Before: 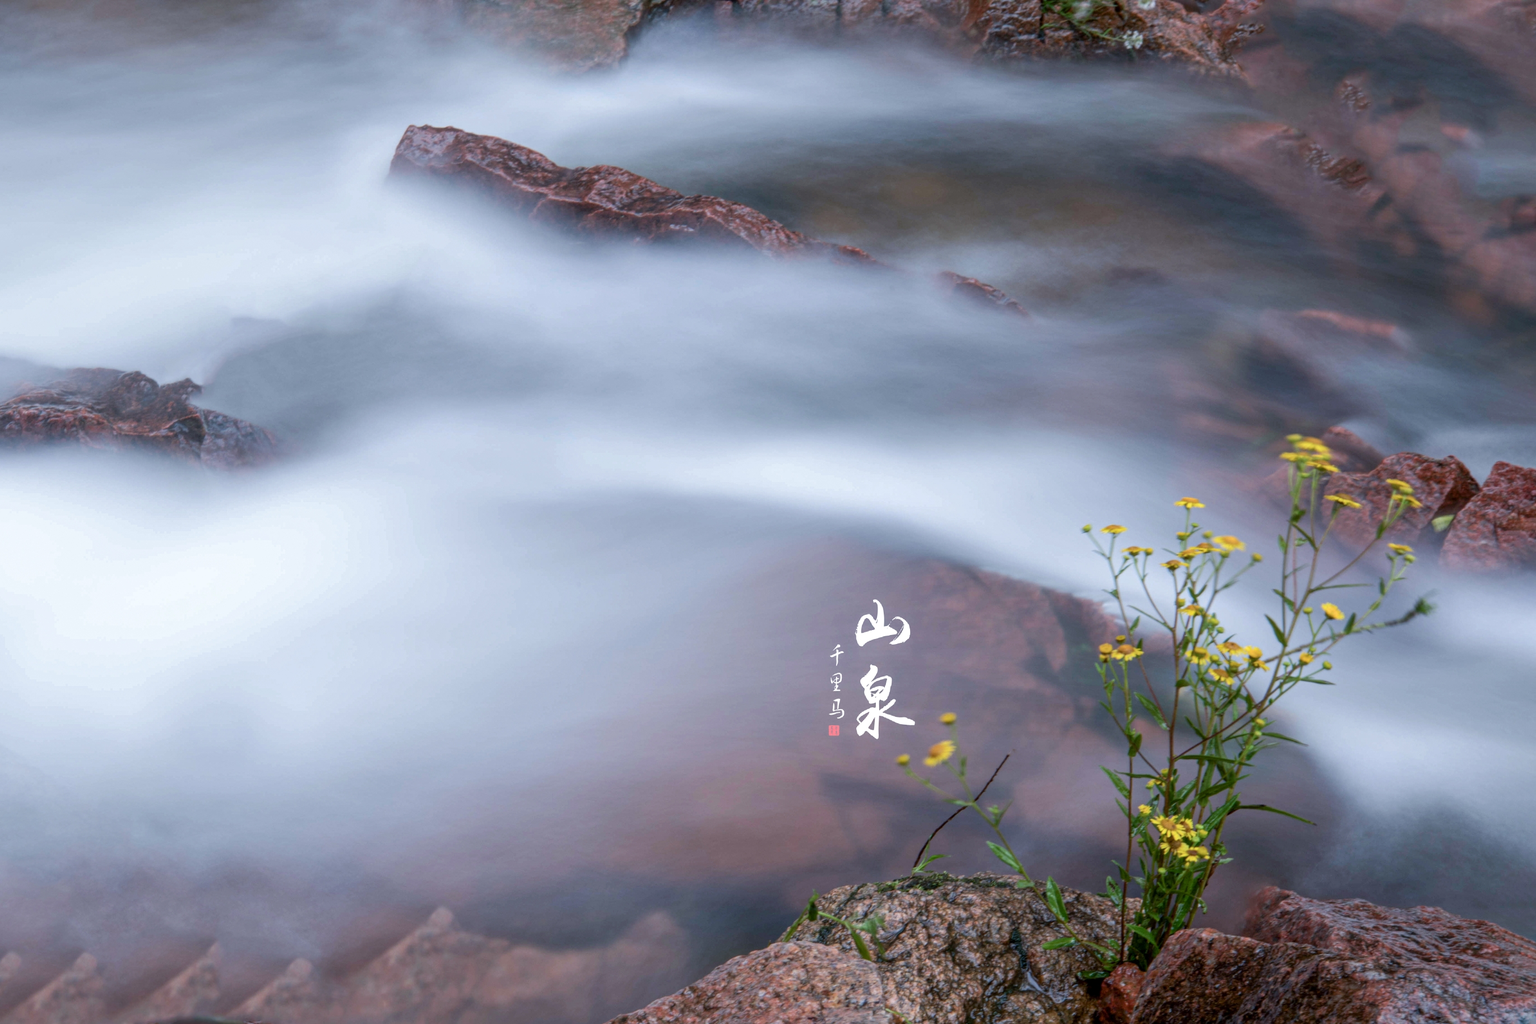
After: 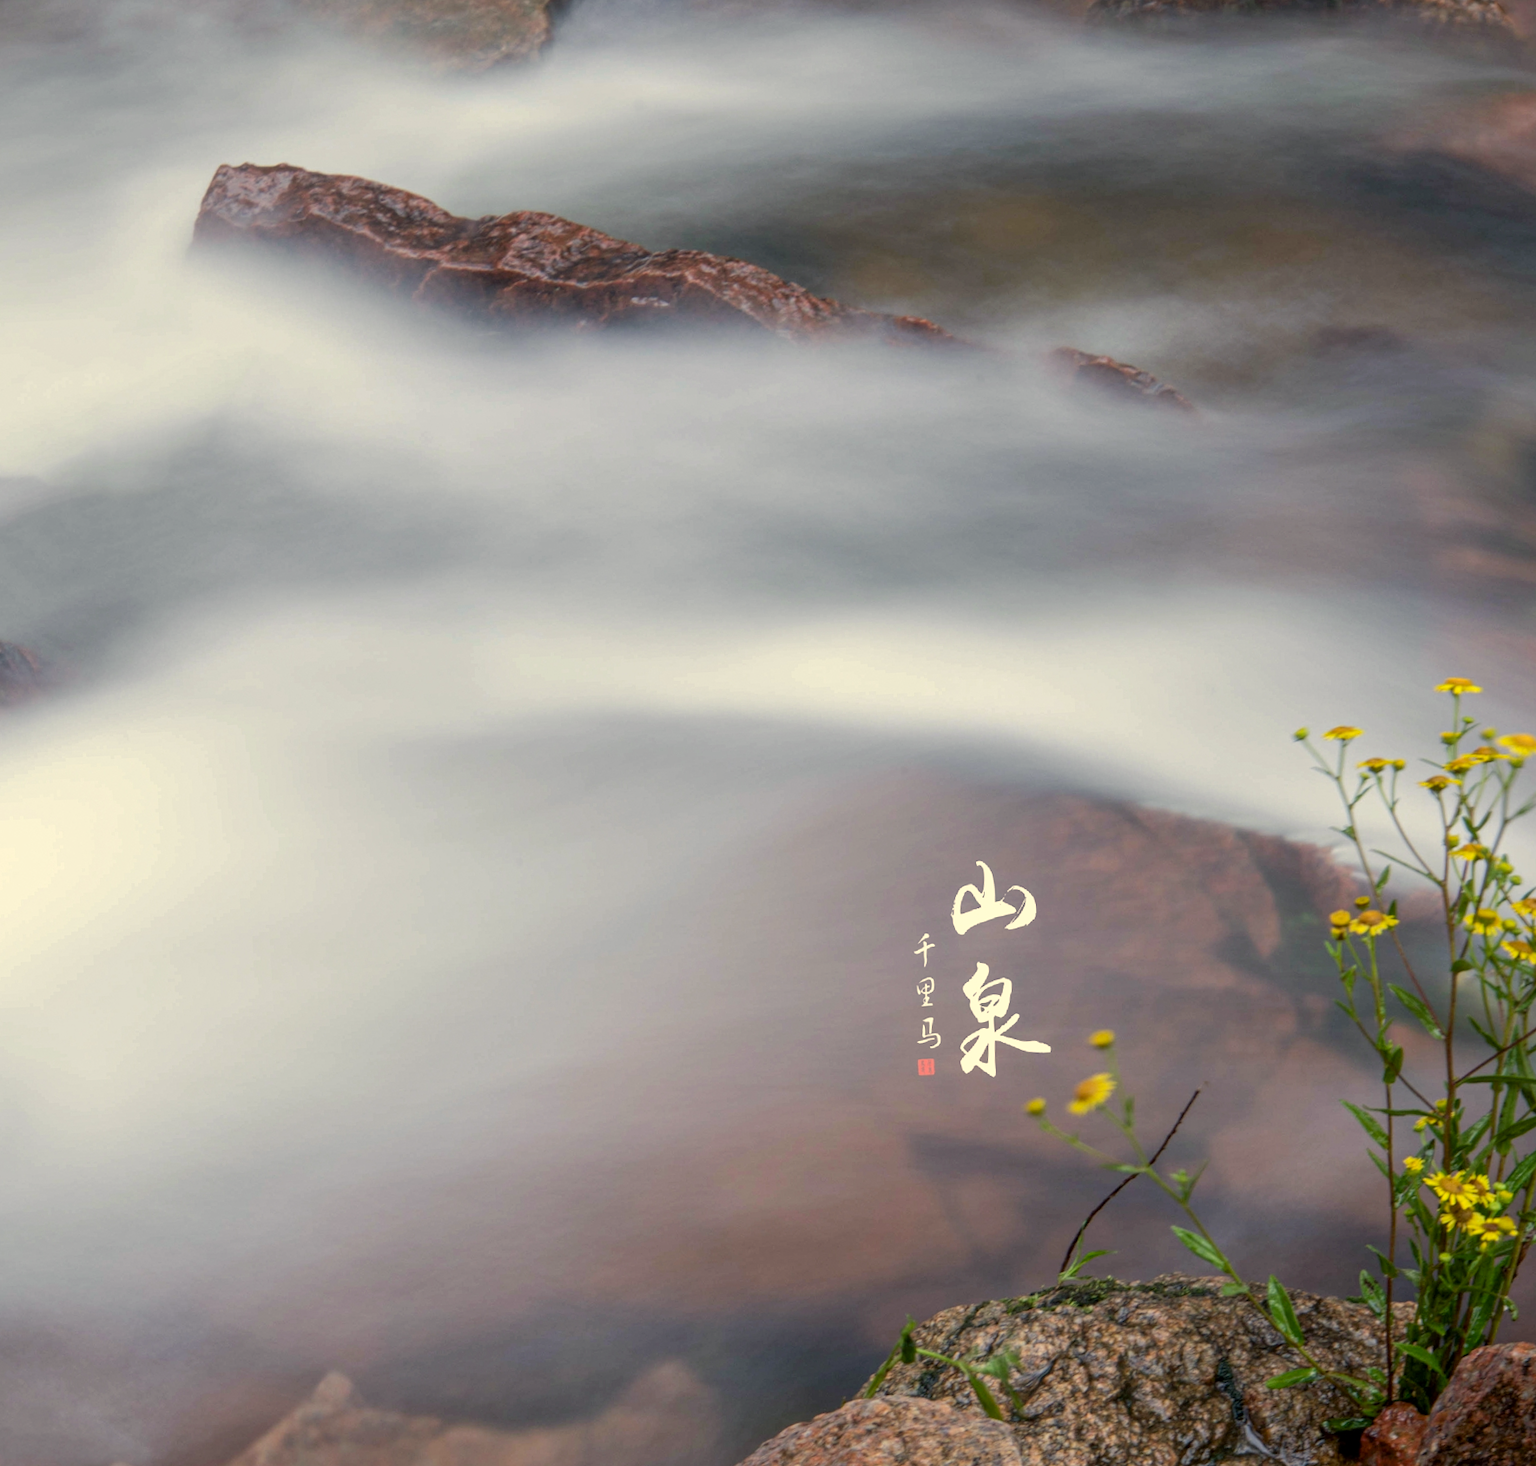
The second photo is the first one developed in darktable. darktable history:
color correction: highlights a* 2.72, highlights b* 22.8
white balance: red 0.978, blue 0.999
crop and rotate: left 15.055%, right 18.278%
rotate and perspective: rotation -3°, crop left 0.031, crop right 0.968, crop top 0.07, crop bottom 0.93
